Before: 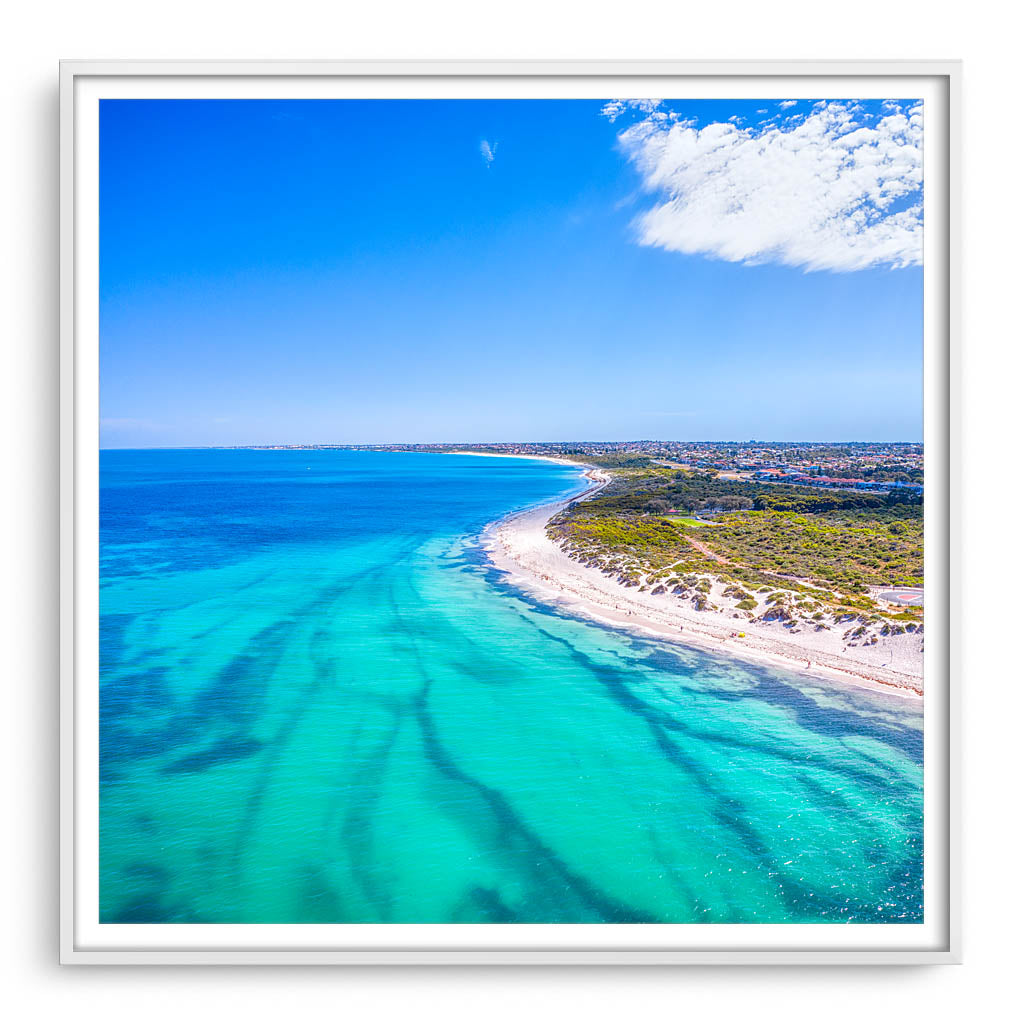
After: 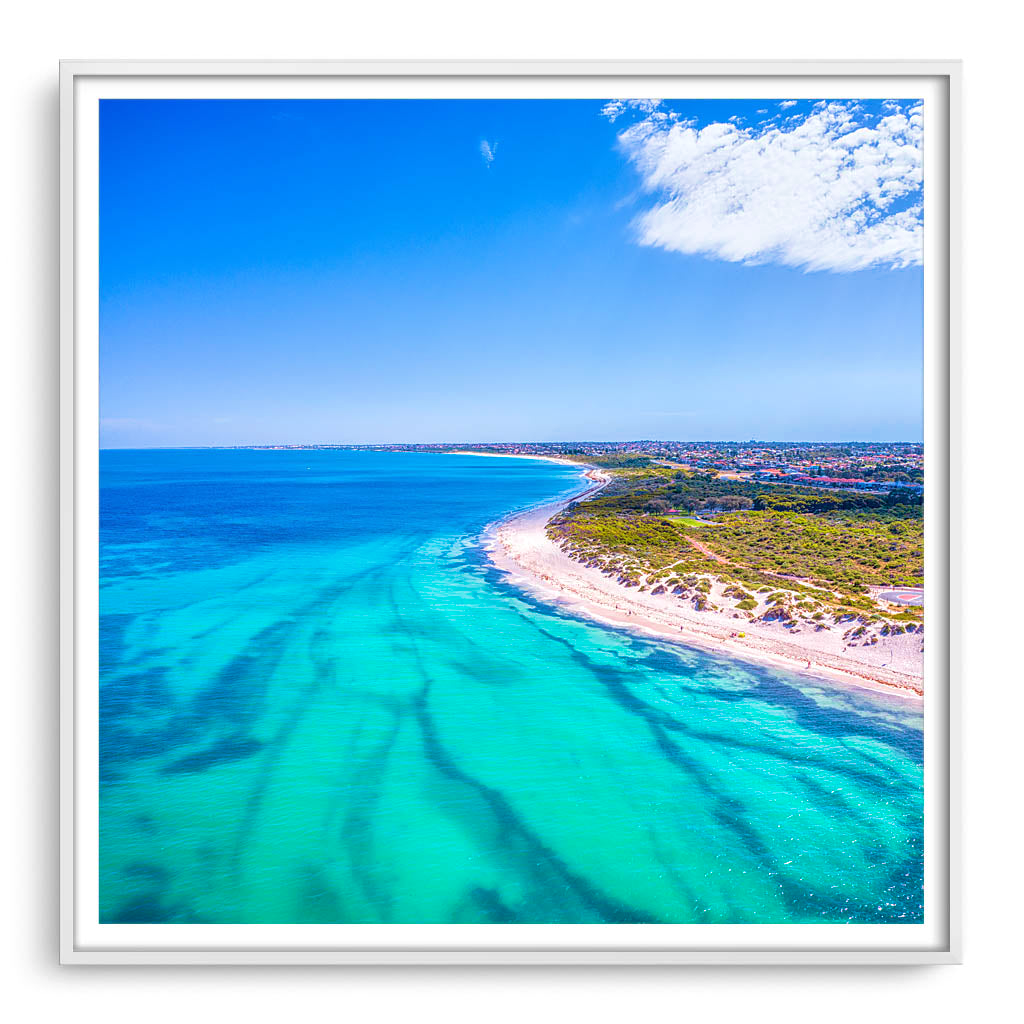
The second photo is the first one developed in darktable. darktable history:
velvia: strength 66.52%, mid-tones bias 0.978
tone equalizer: edges refinement/feathering 500, mask exposure compensation -1.57 EV, preserve details no
